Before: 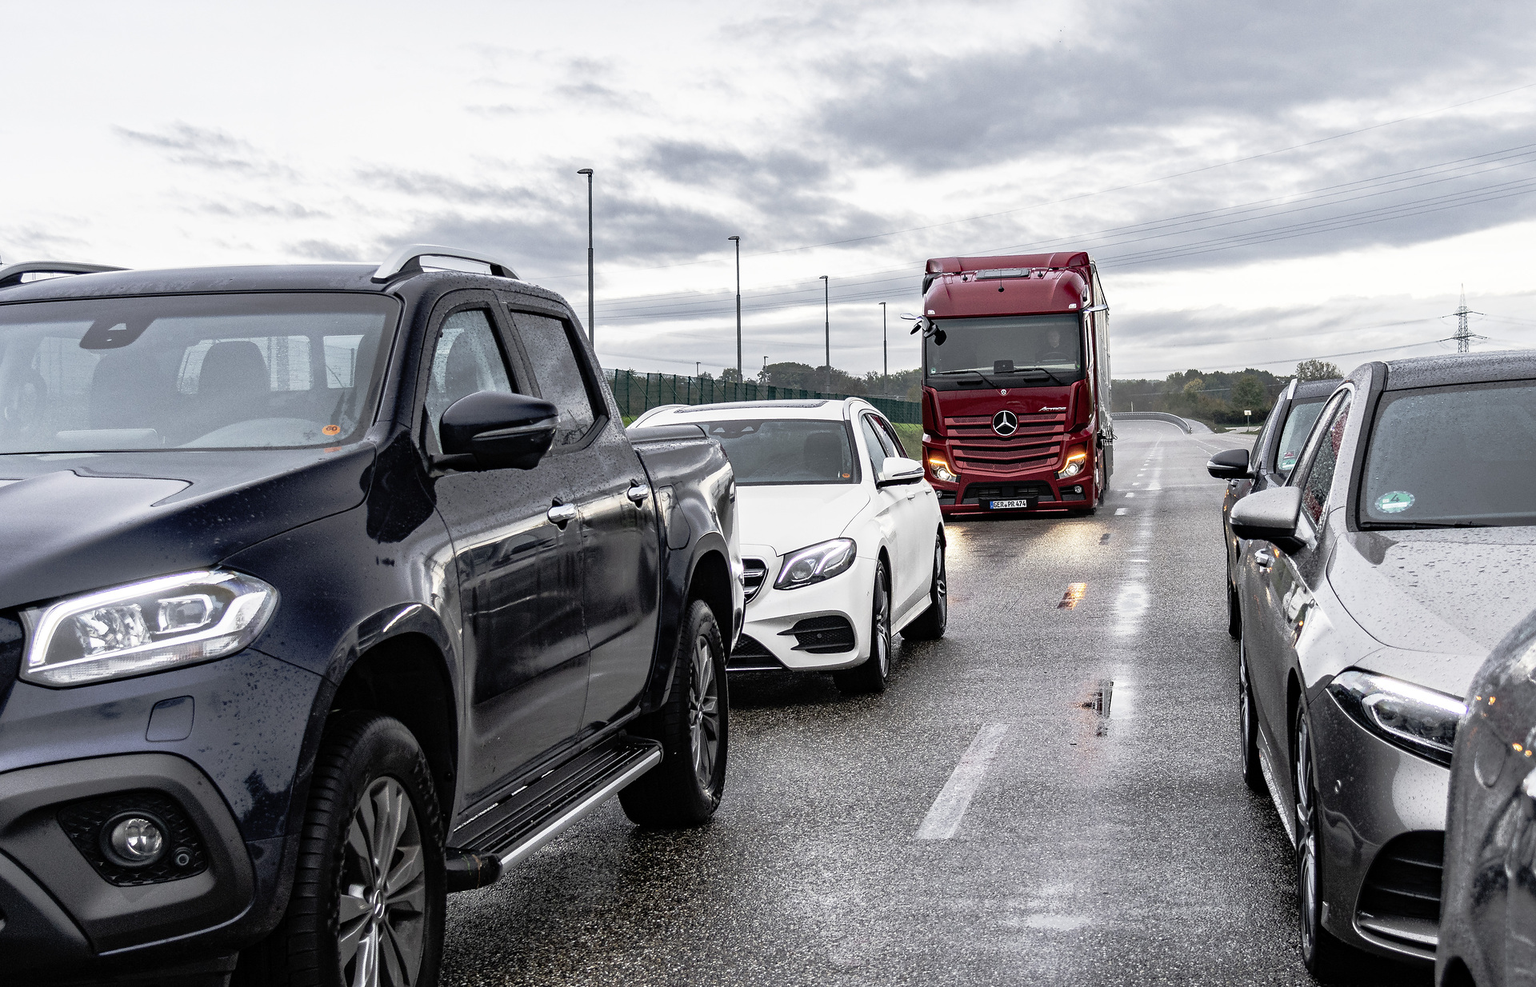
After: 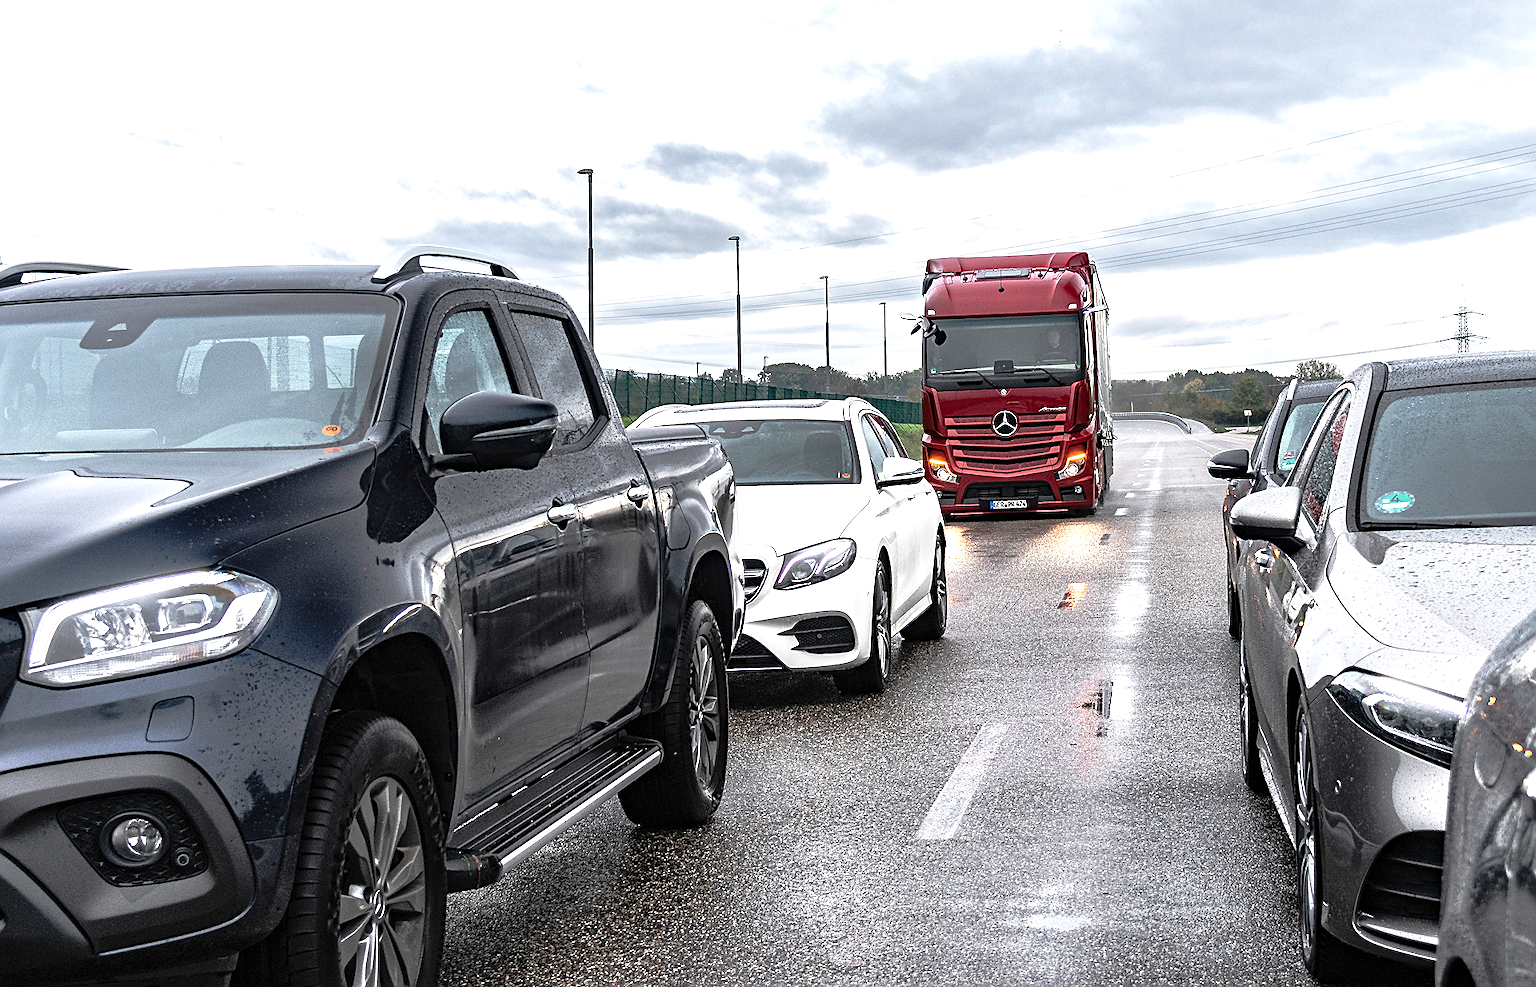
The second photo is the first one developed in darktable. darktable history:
sharpen: on, module defaults
exposure: exposure 0.636 EV, compensate highlight preservation false
